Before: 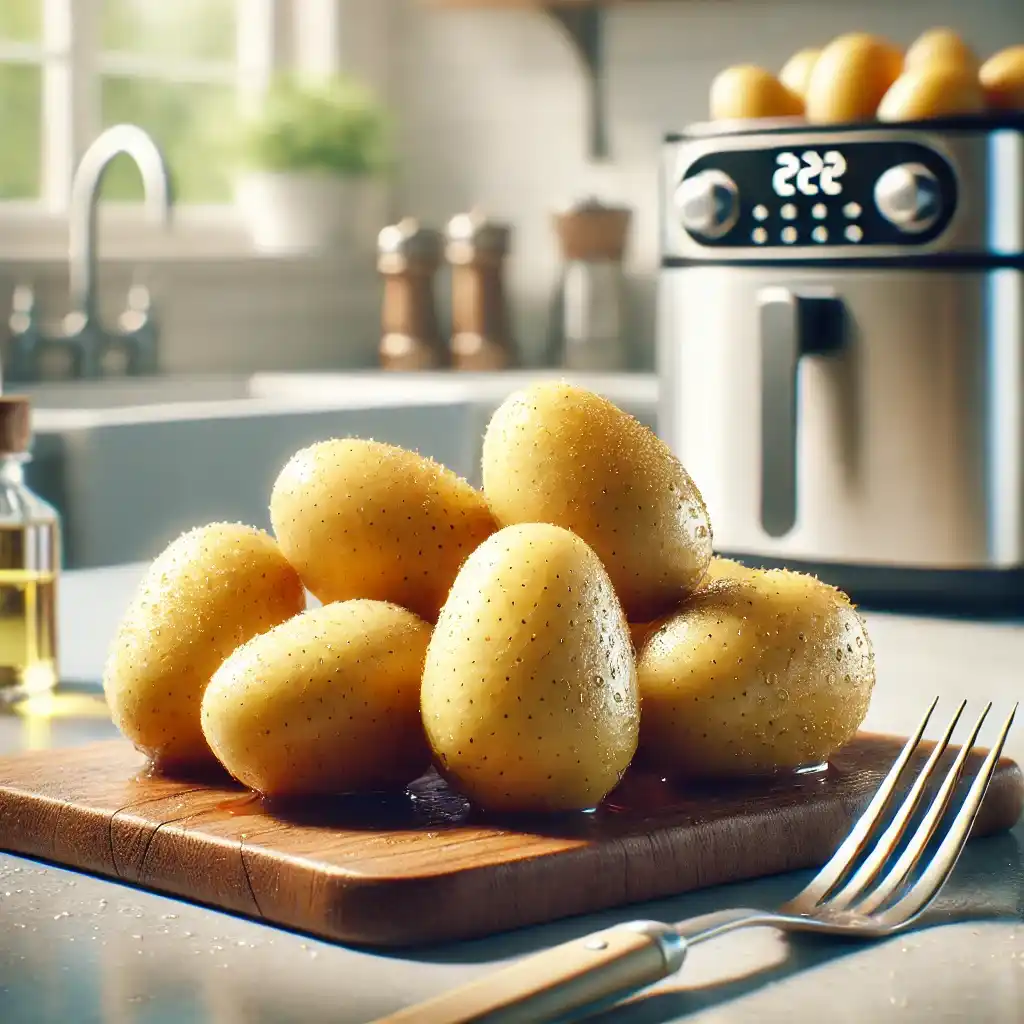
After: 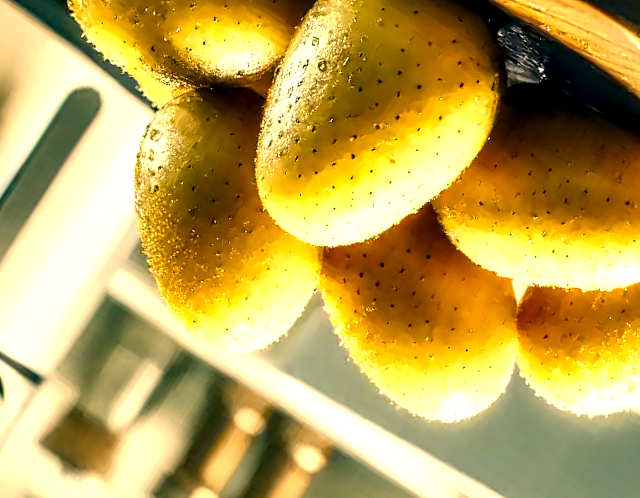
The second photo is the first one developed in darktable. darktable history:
tone curve: curves: ch0 [(0, 0) (0.251, 0.254) (0.689, 0.733) (1, 1)]
color correction: highlights a* 5.06, highlights b* 23.82, shadows a* -15.54, shadows b* 3.73
tone equalizer: -8 EV -0.413 EV, -7 EV -0.382 EV, -6 EV -0.307 EV, -5 EV -0.187 EV, -3 EV 0.213 EV, -2 EV 0.335 EV, -1 EV 0.396 EV, +0 EV 0.39 EV
local contrast: highlights 22%, detail 197%
crop and rotate: angle 146.99°, left 9.141%, top 15.634%, right 4.373%, bottom 17.064%
color balance rgb: highlights gain › chroma 1.4%, highlights gain › hue 50.19°, perceptual saturation grading › global saturation 0.094%, global vibrance 20%
sharpen: radius 5.359, amount 0.313, threshold 26.178
